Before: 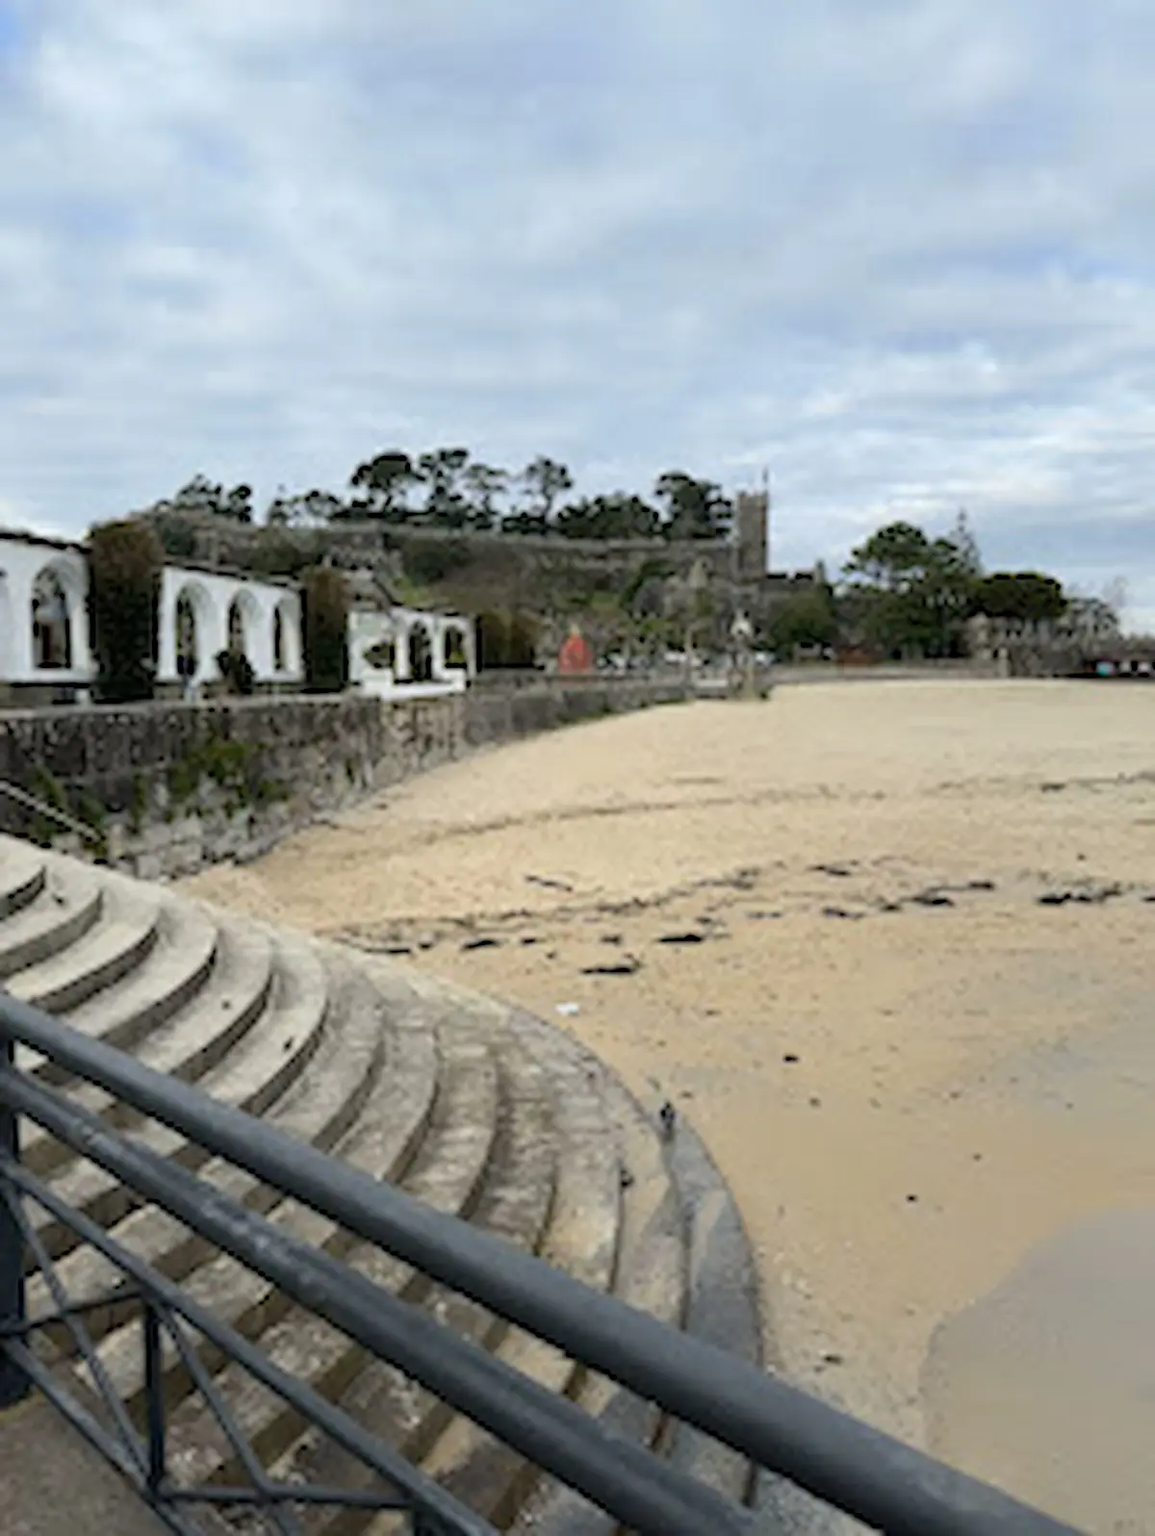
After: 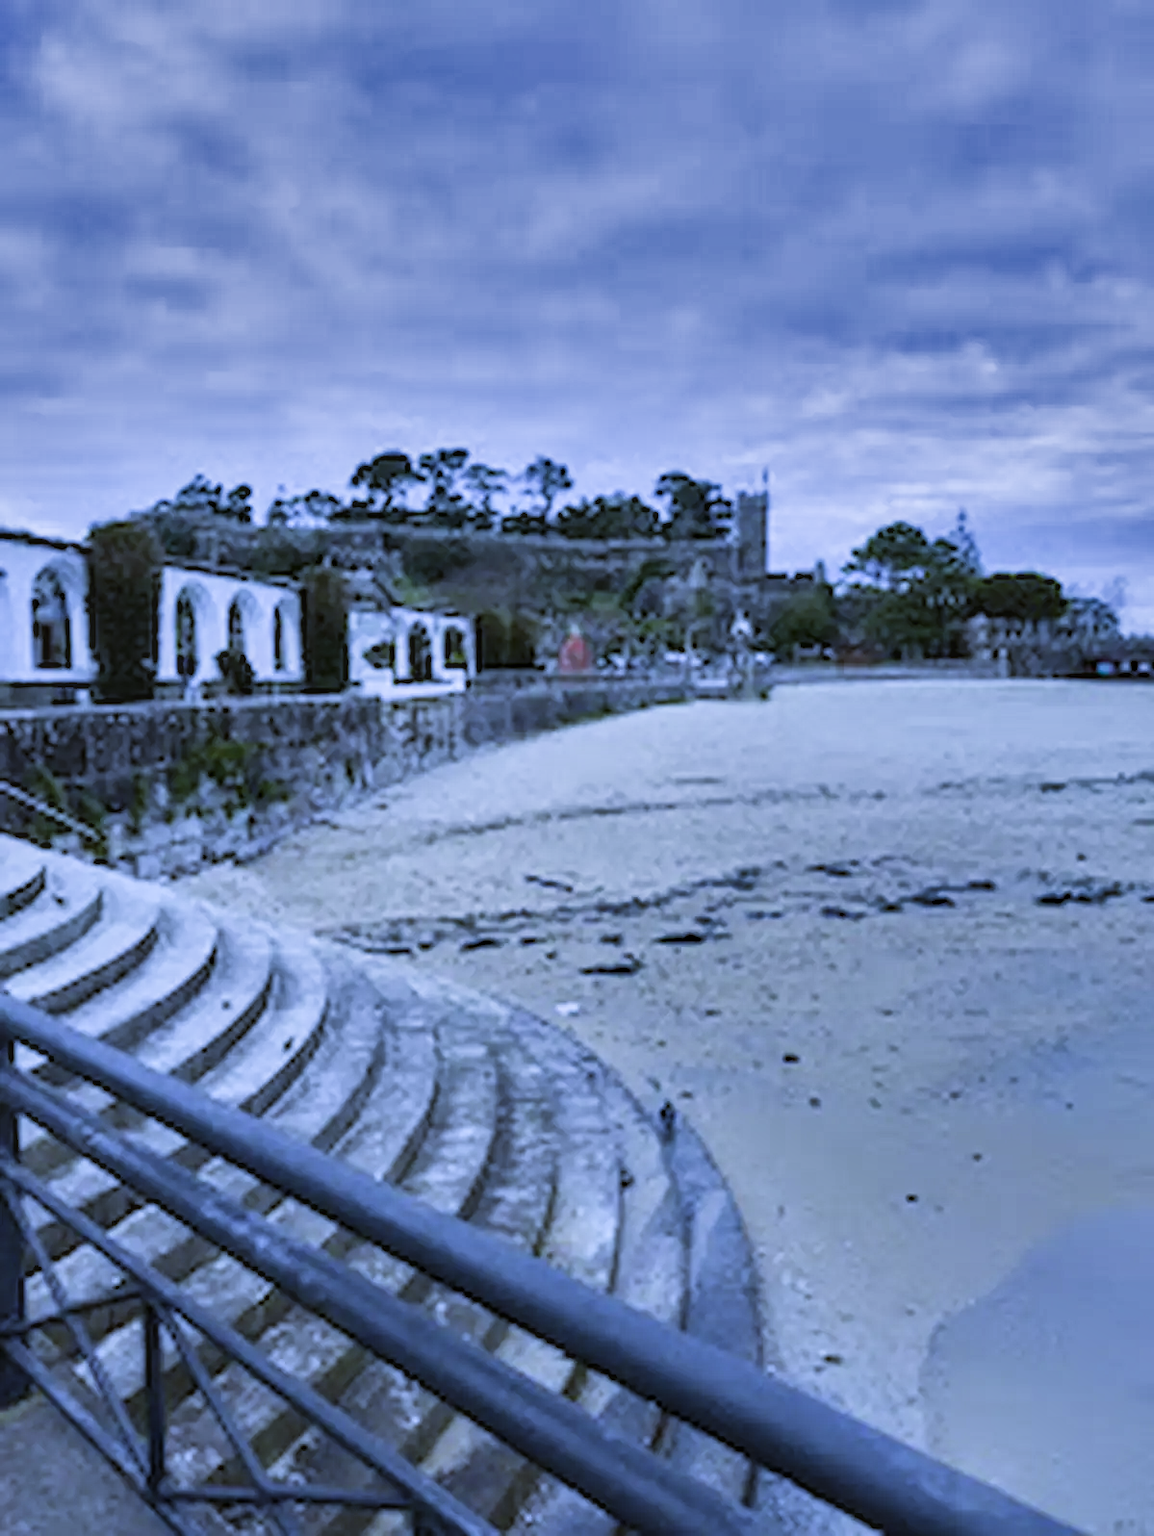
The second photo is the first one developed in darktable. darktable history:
tone equalizer: on, module defaults
sigmoid: contrast 1.22, skew 0.65
shadows and highlights: shadows 24.5, highlights -78.15, soften with gaussian
exposure: black level correction -0.008, exposure 0.067 EV, compensate highlight preservation false
contrast equalizer: octaves 7, y [[0.6 ×6], [0.55 ×6], [0 ×6], [0 ×6], [0 ×6]], mix 0.2
local contrast: on, module defaults
white balance: red 0.766, blue 1.537
